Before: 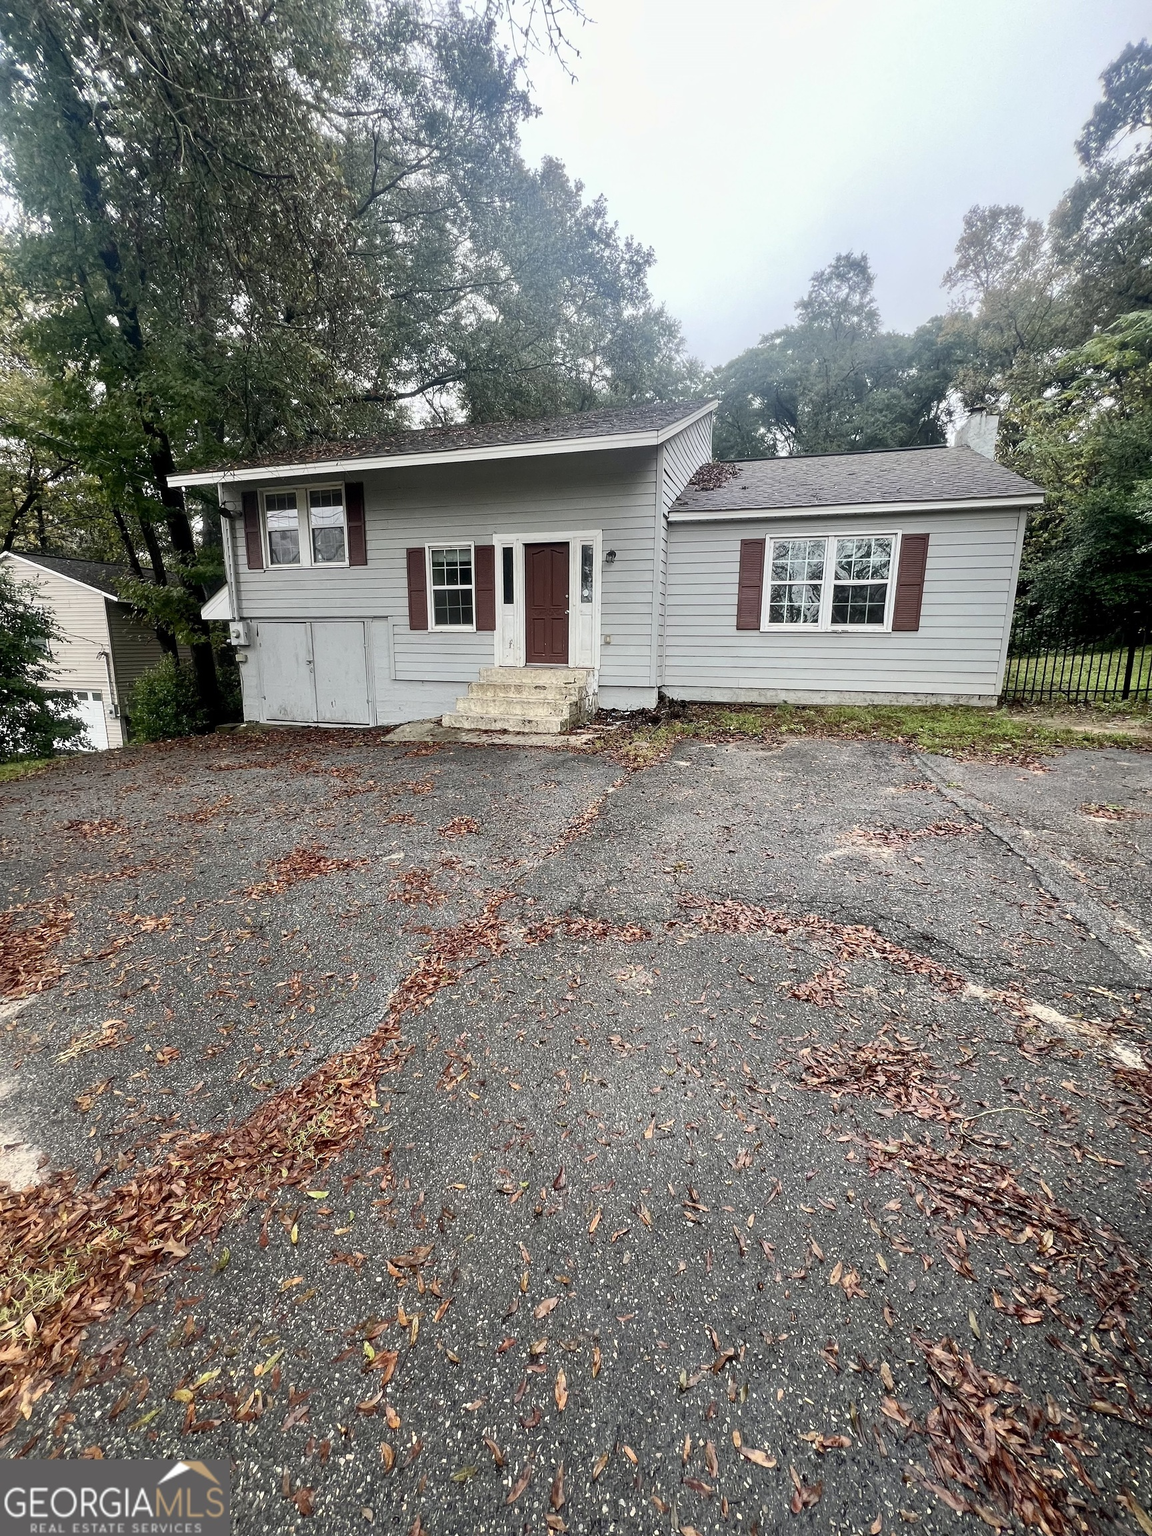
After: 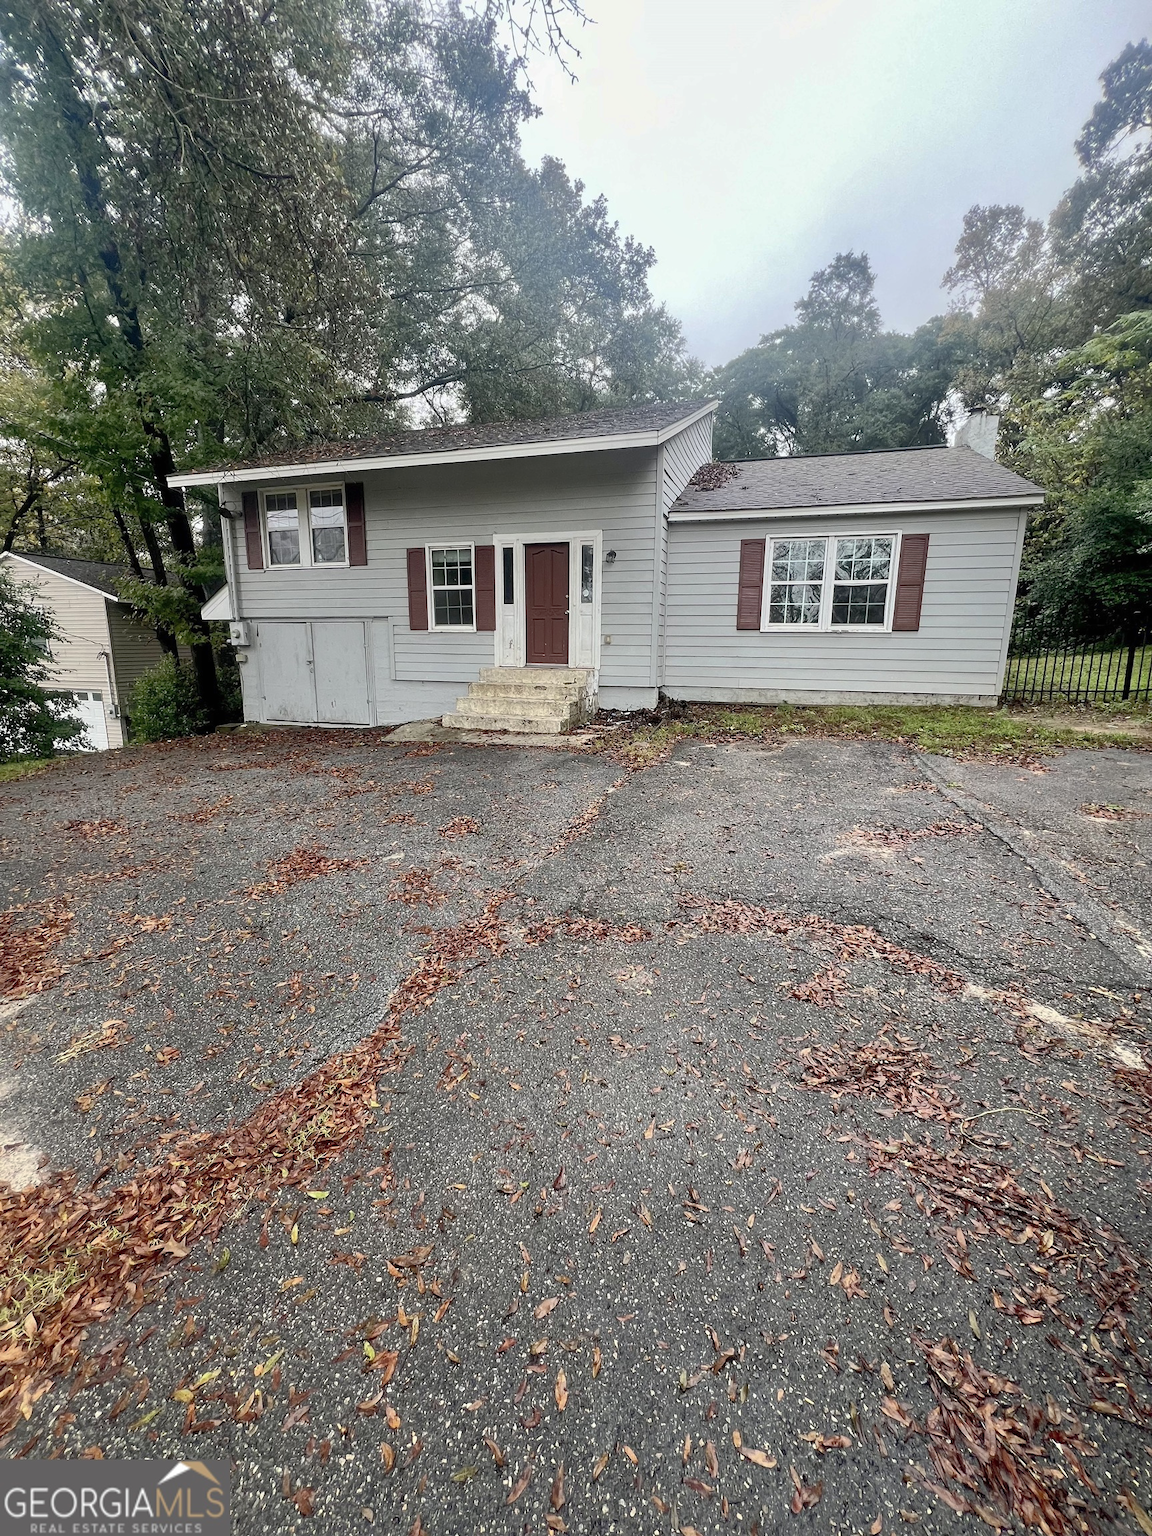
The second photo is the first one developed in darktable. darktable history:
exposure: black level correction 0, compensate exposure bias true, compensate highlight preservation false
shadows and highlights: on, module defaults
